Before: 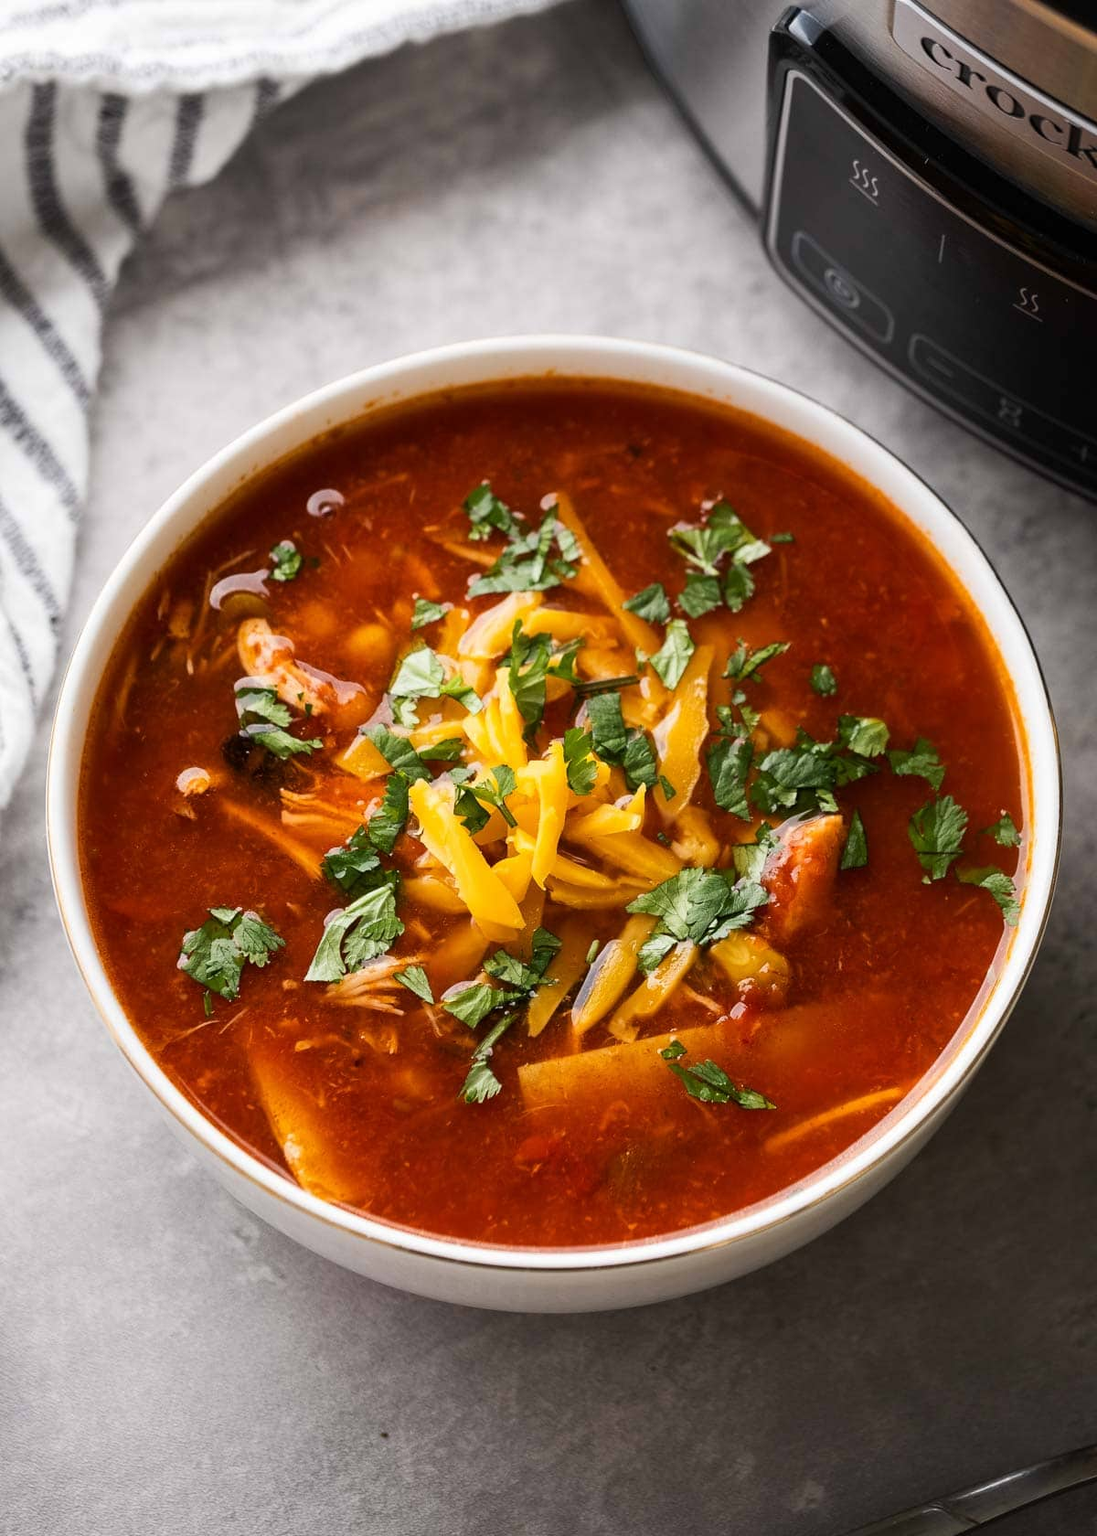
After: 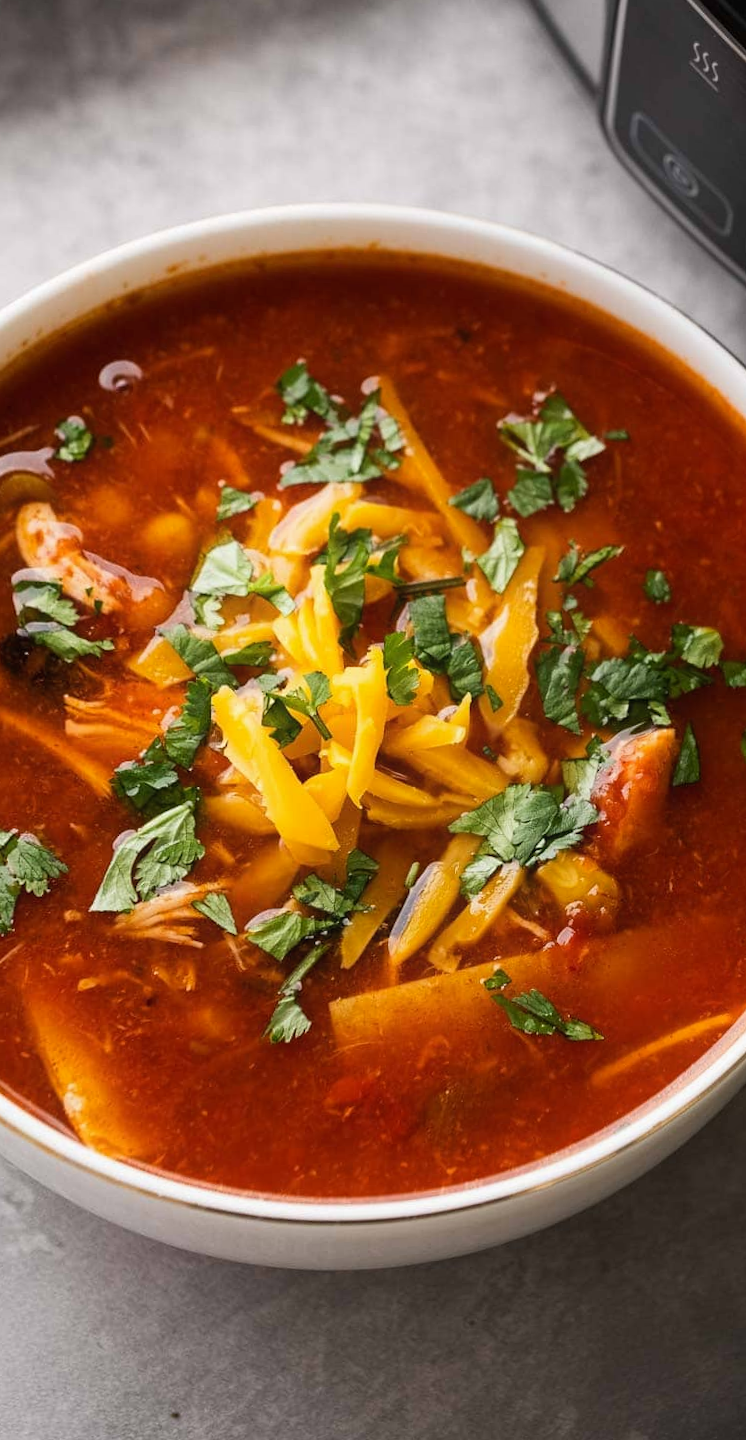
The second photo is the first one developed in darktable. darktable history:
contrast equalizer: y [[0.5, 0.5, 0.468, 0.5, 0.5, 0.5], [0.5 ×6], [0.5 ×6], [0 ×6], [0 ×6]]
crop and rotate: left 22.918%, top 5.629%, right 14.711%, bottom 2.247%
rotate and perspective: rotation 0.679°, lens shift (horizontal) 0.136, crop left 0.009, crop right 0.991, crop top 0.078, crop bottom 0.95
